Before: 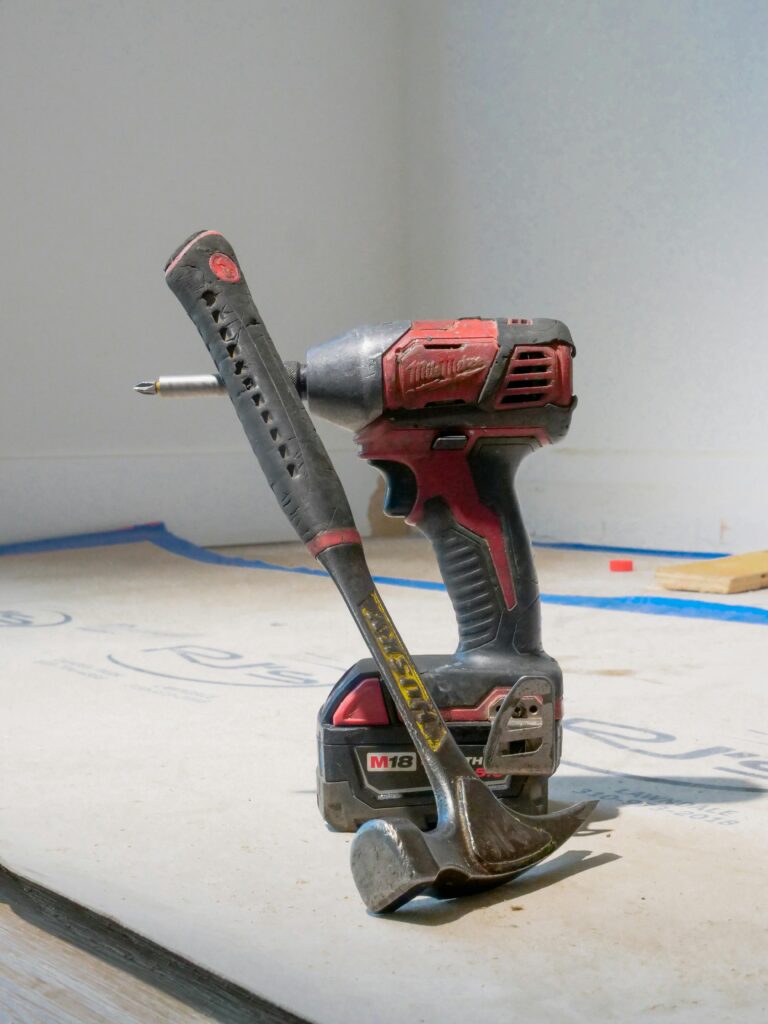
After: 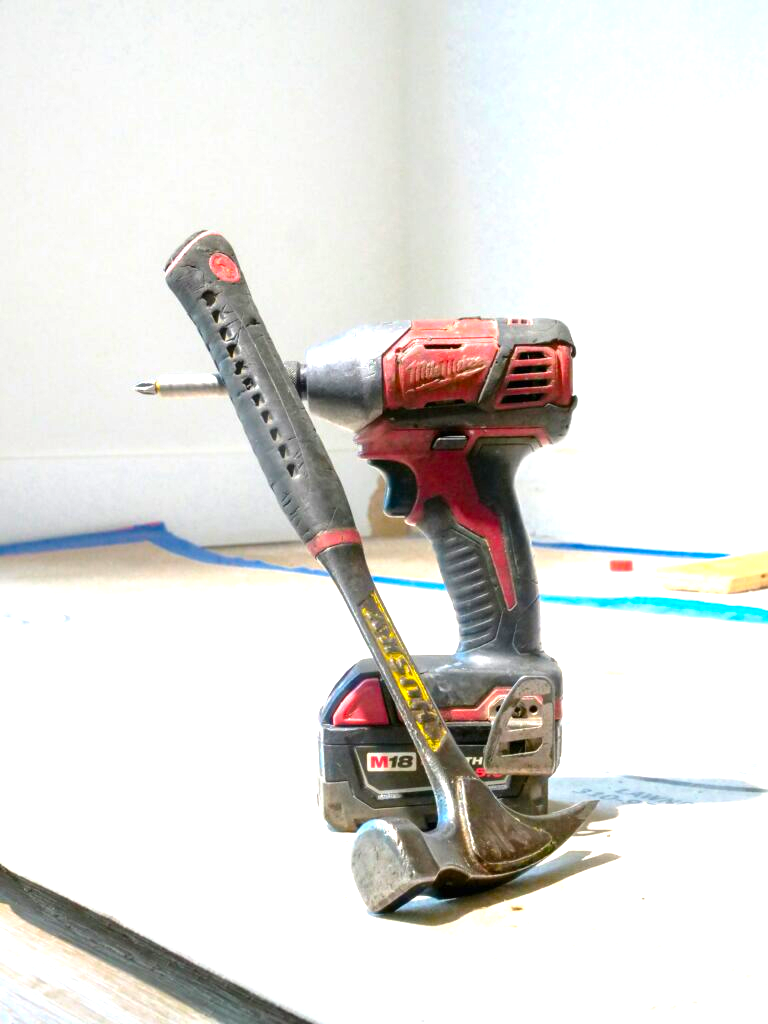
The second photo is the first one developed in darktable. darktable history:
color balance: contrast 6.48%, output saturation 113.3%
exposure: exposure 1.223 EV, compensate highlight preservation false
